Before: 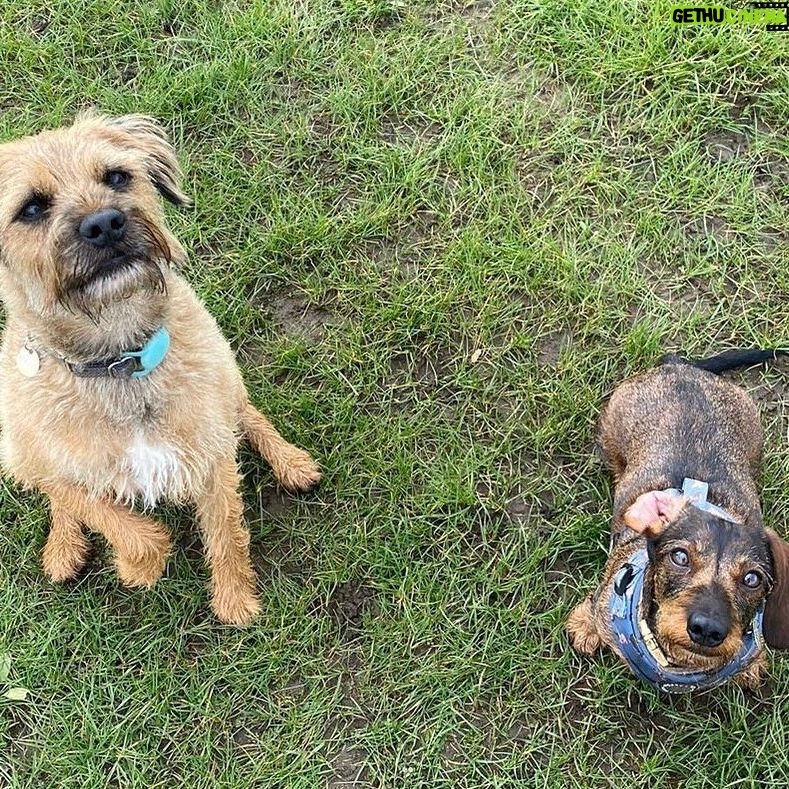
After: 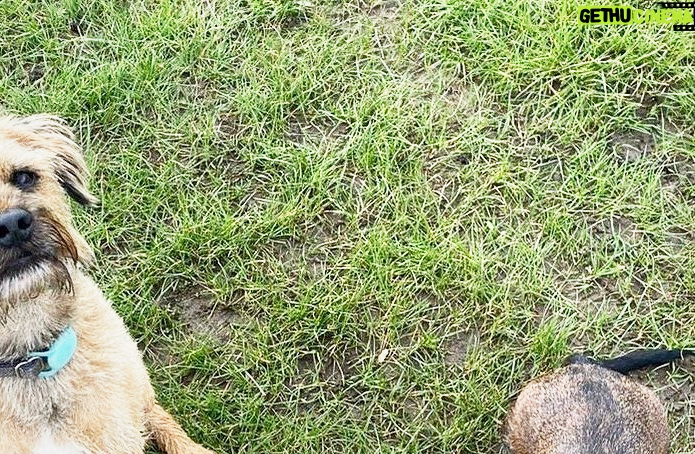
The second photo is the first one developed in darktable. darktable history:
local contrast: mode bilateral grid, contrast 19, coarseness 100, detail 150%, midtone range 0.2
crop and rotate: left 11.808%, bottom 42.382%
base curve: curves: ch0 [(0, 0) (0.088, 0.125) (0.176, 0.251) (0.354, 0.501) (0.613, 0.749) (1, 0.877)], preserve colors none
